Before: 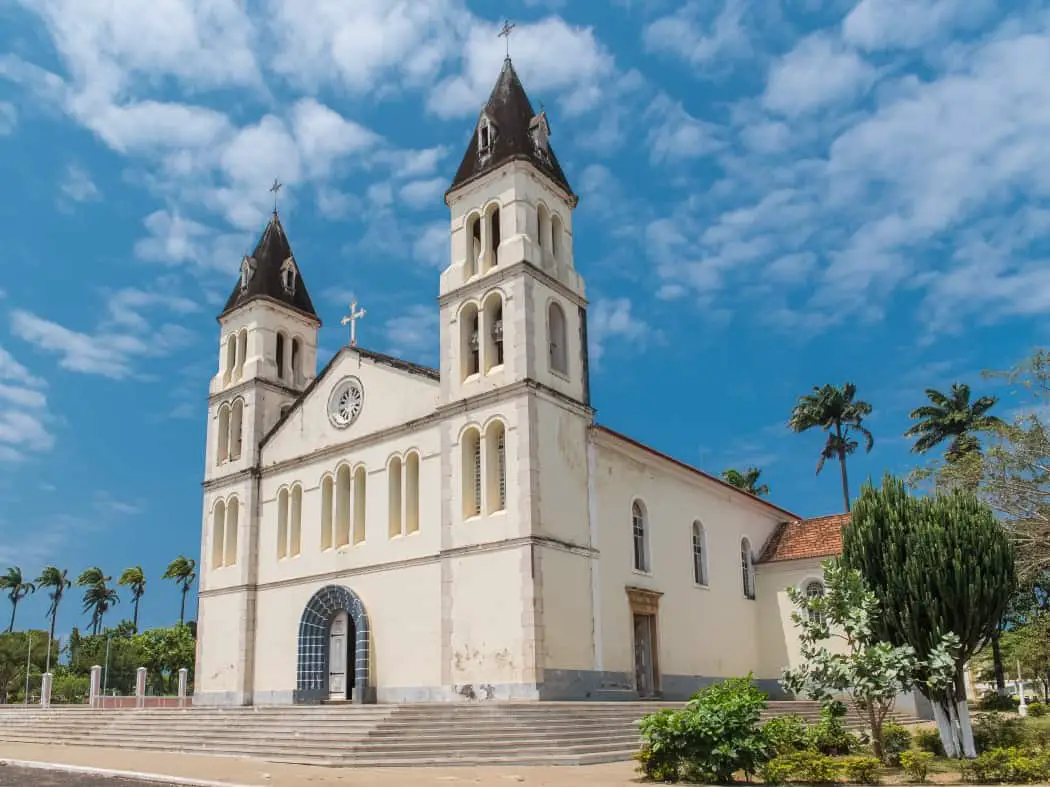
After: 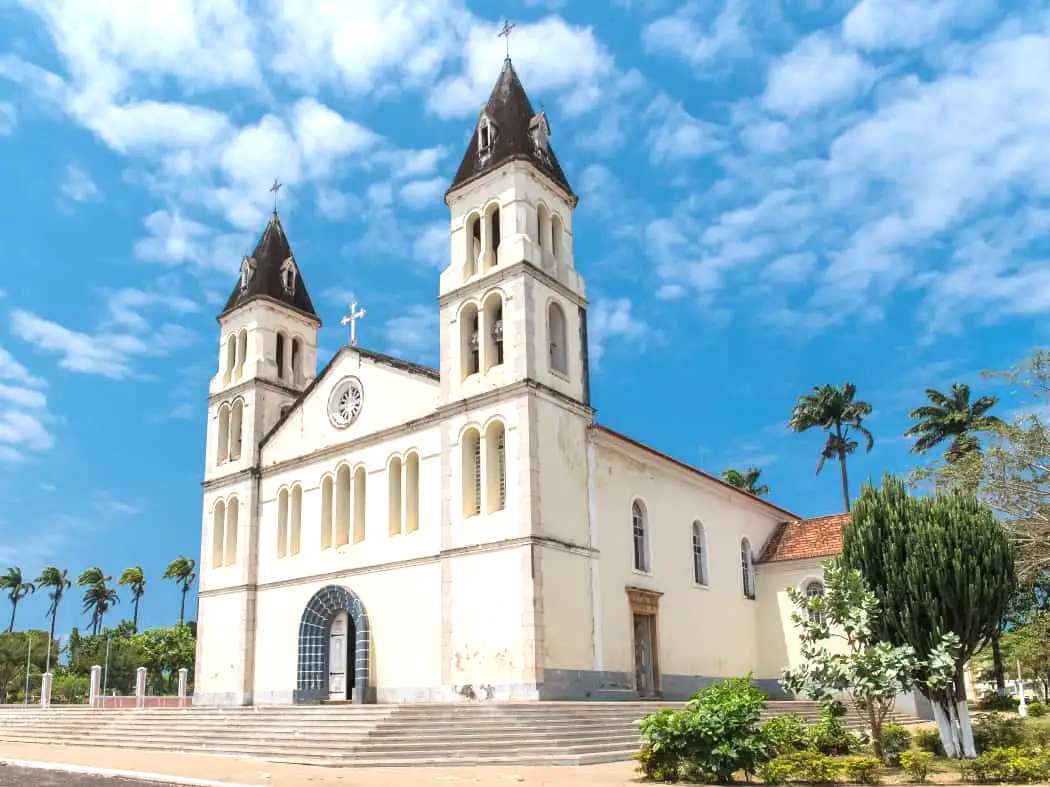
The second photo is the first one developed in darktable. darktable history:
tone equalizer: on, module defaults
exposure: exposure 0.665 EV, compensate exposure bias true, compensate highlight preservation false
